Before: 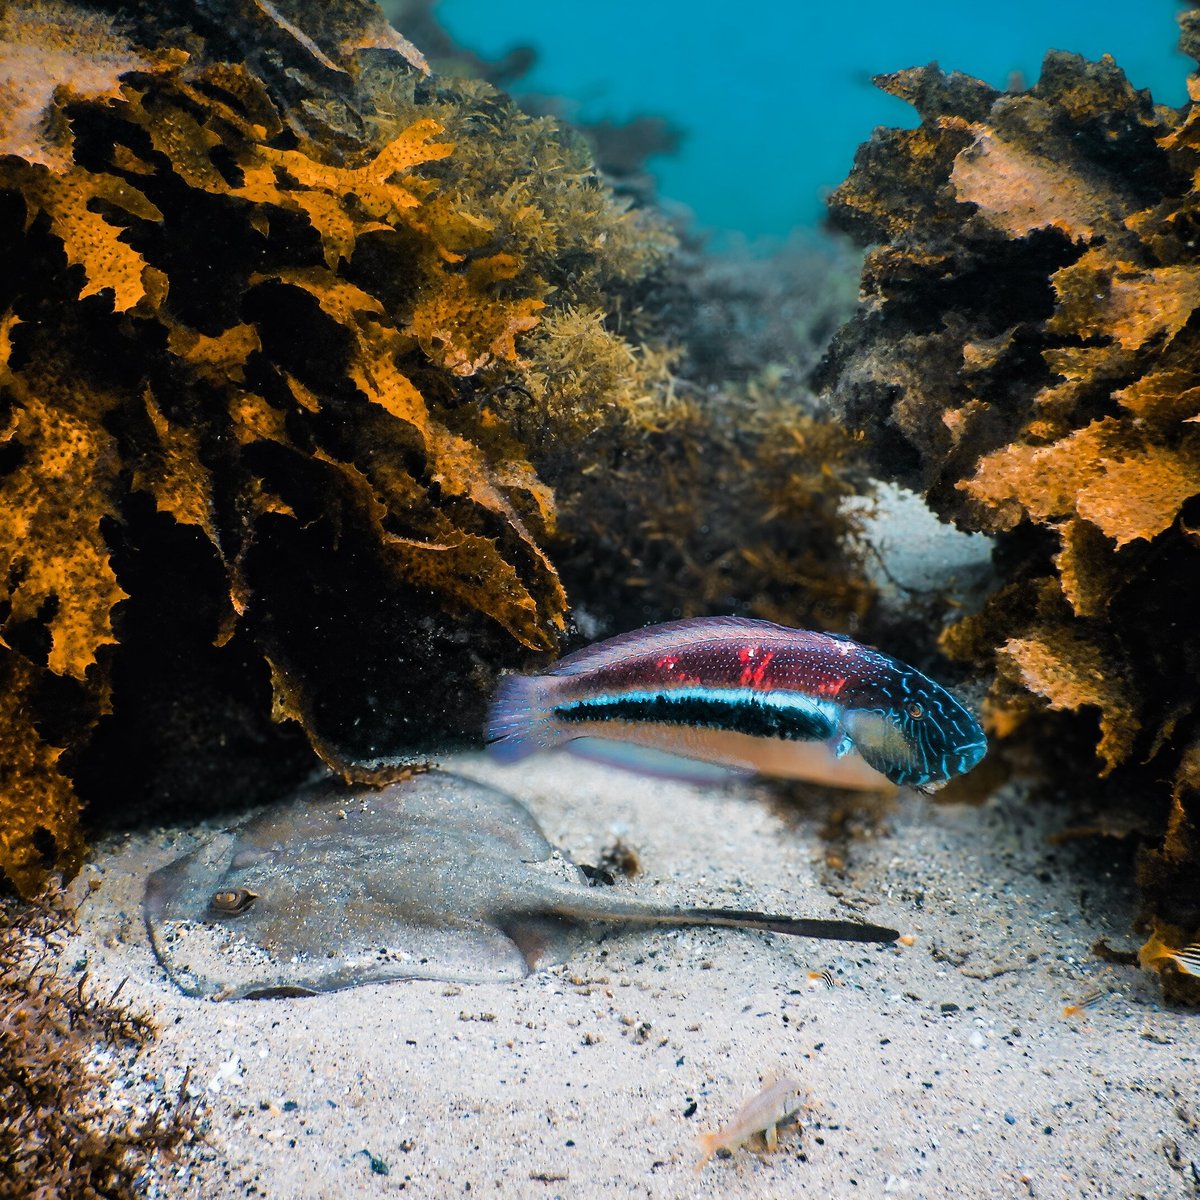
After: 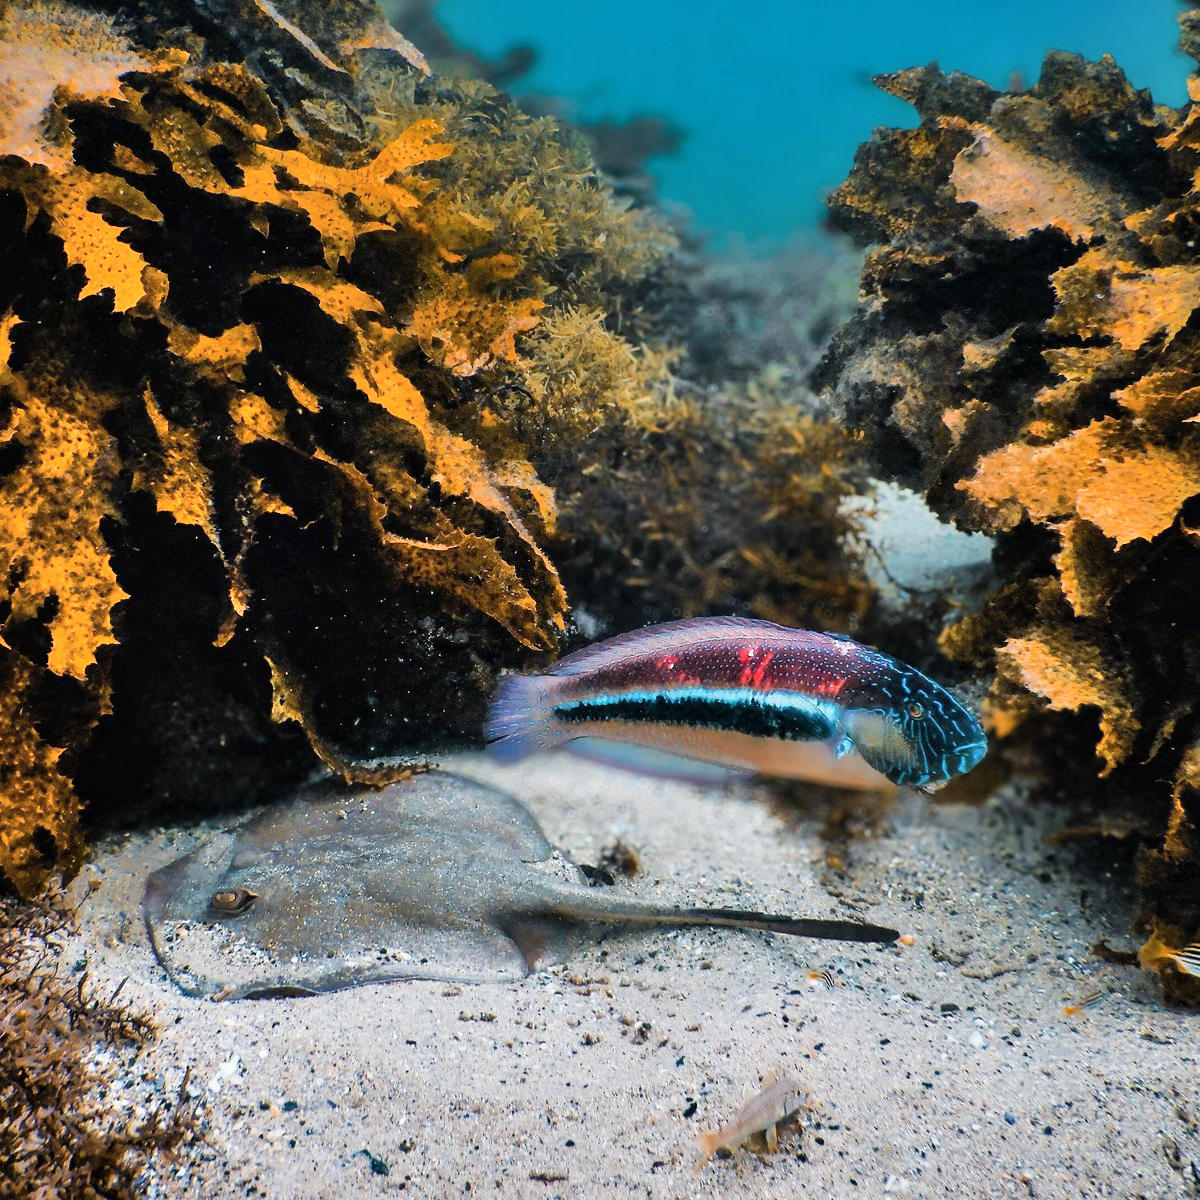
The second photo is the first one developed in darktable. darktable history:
shadows and highlights: shadows 60.89, soften with gaussian
